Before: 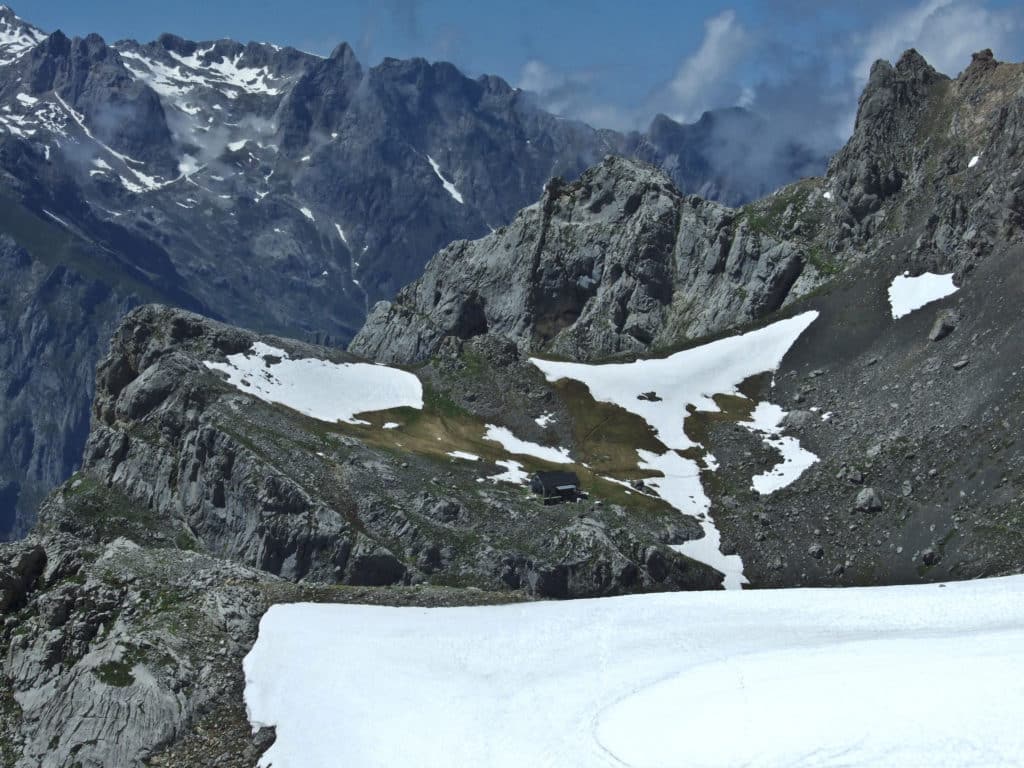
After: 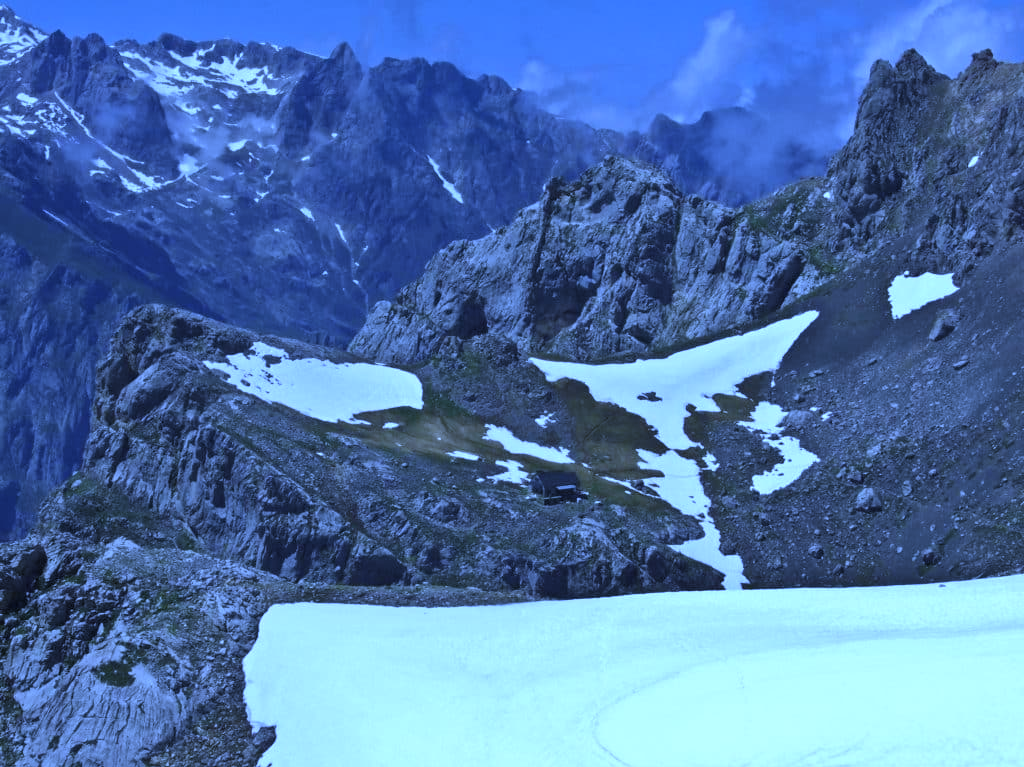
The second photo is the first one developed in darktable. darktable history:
white balance: red 0.766, blue 1.537
crop: bottom 0.071%
